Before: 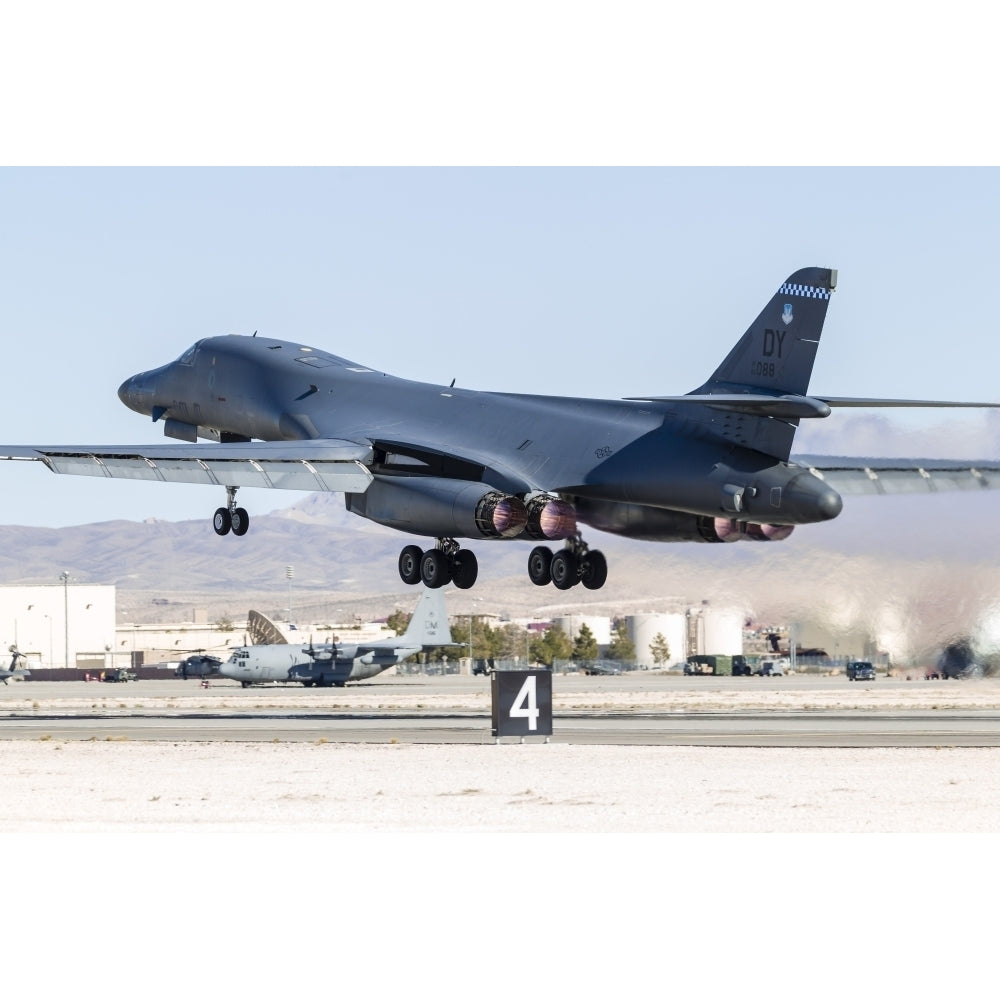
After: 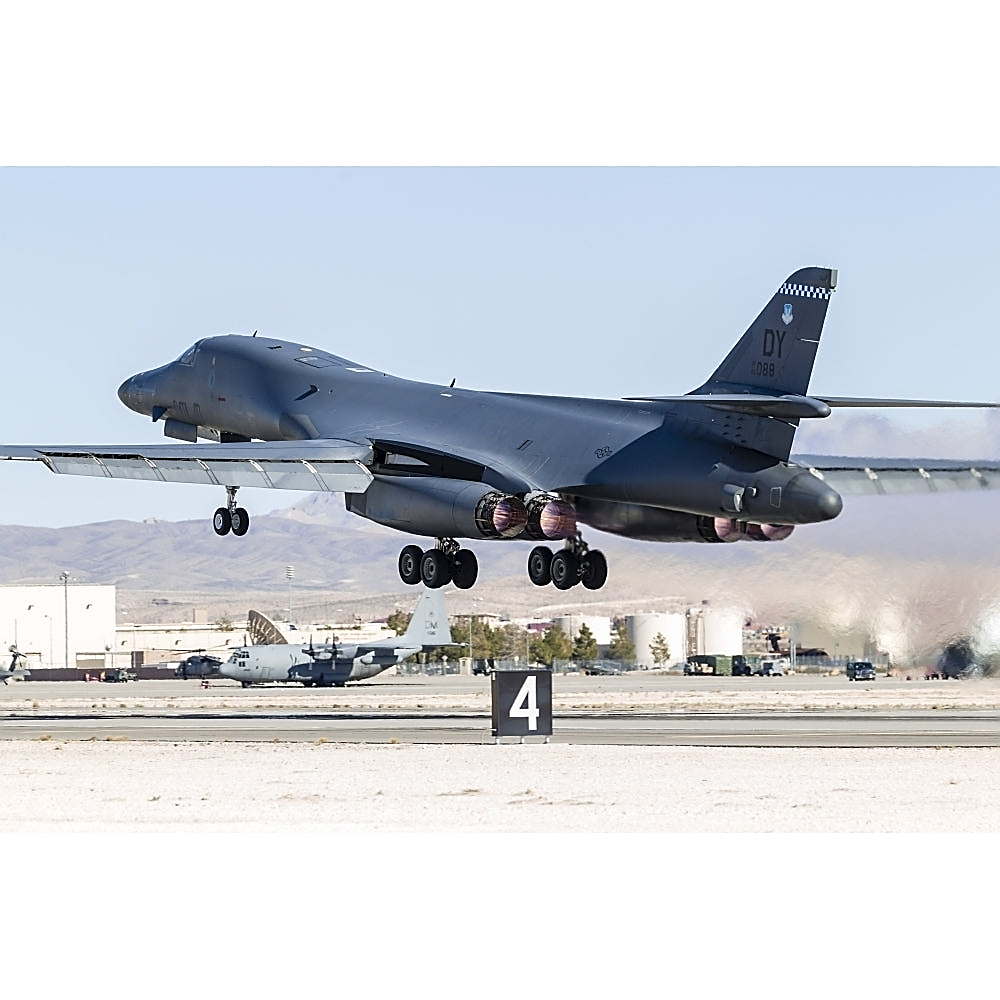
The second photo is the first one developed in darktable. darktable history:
sharpen: radius 1.4, amount 1.25, threshold 0.7
tone equalizer: on, module defaults
